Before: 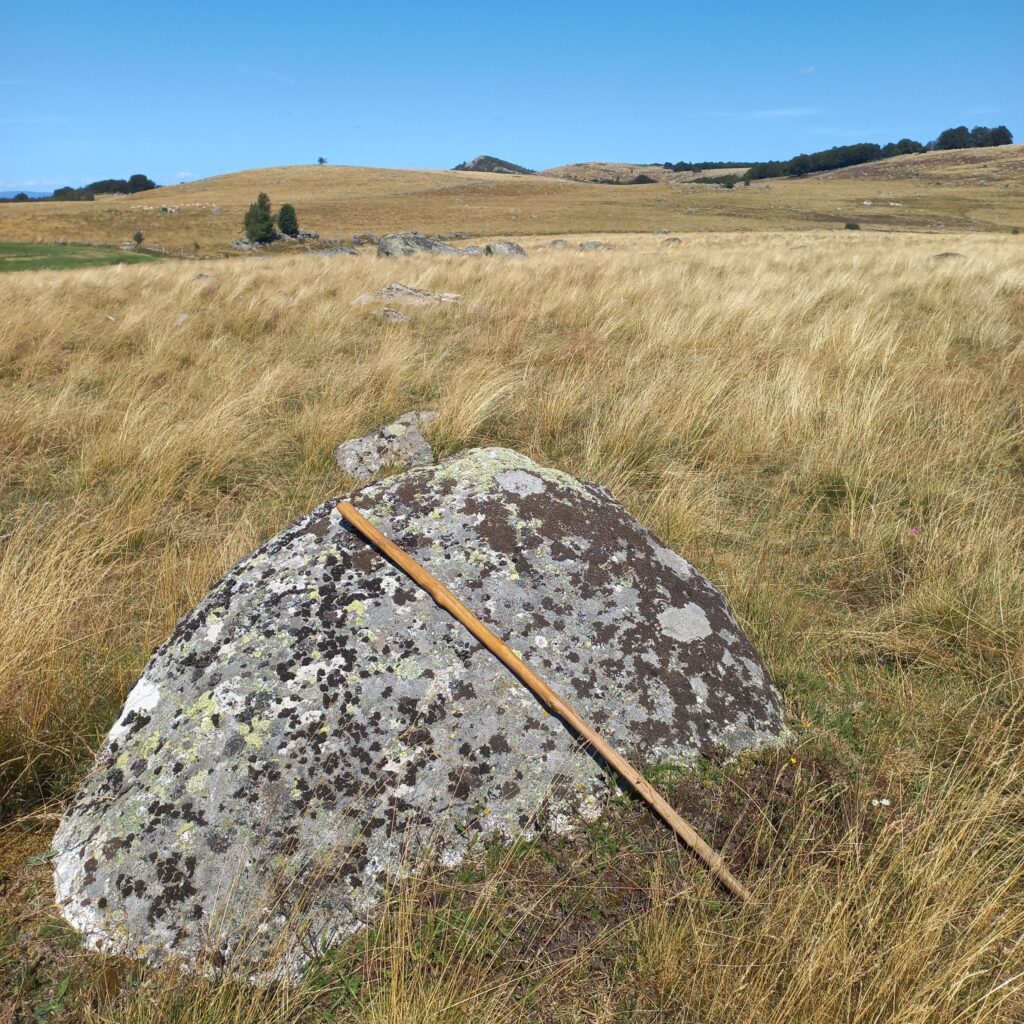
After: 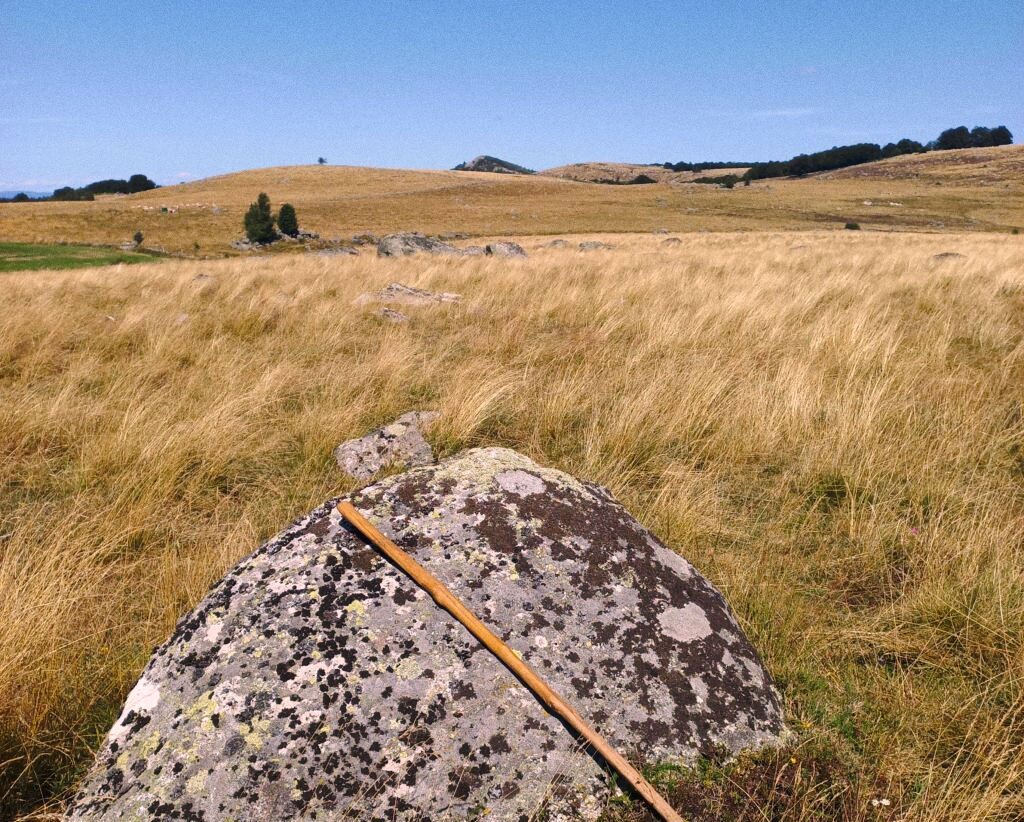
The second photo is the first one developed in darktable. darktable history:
grain: coarseness 0.47 ISO
base curve: curves: ch0 [(0, 0) (0.073, 0.04) (0.157, 0.139) (0.492, 0.492) (0.758, 0.758) (1, 1)], preserve colors none
crop: bottom 19.644%
color correction: highlights a* 12.23, highlights b* 5.41
